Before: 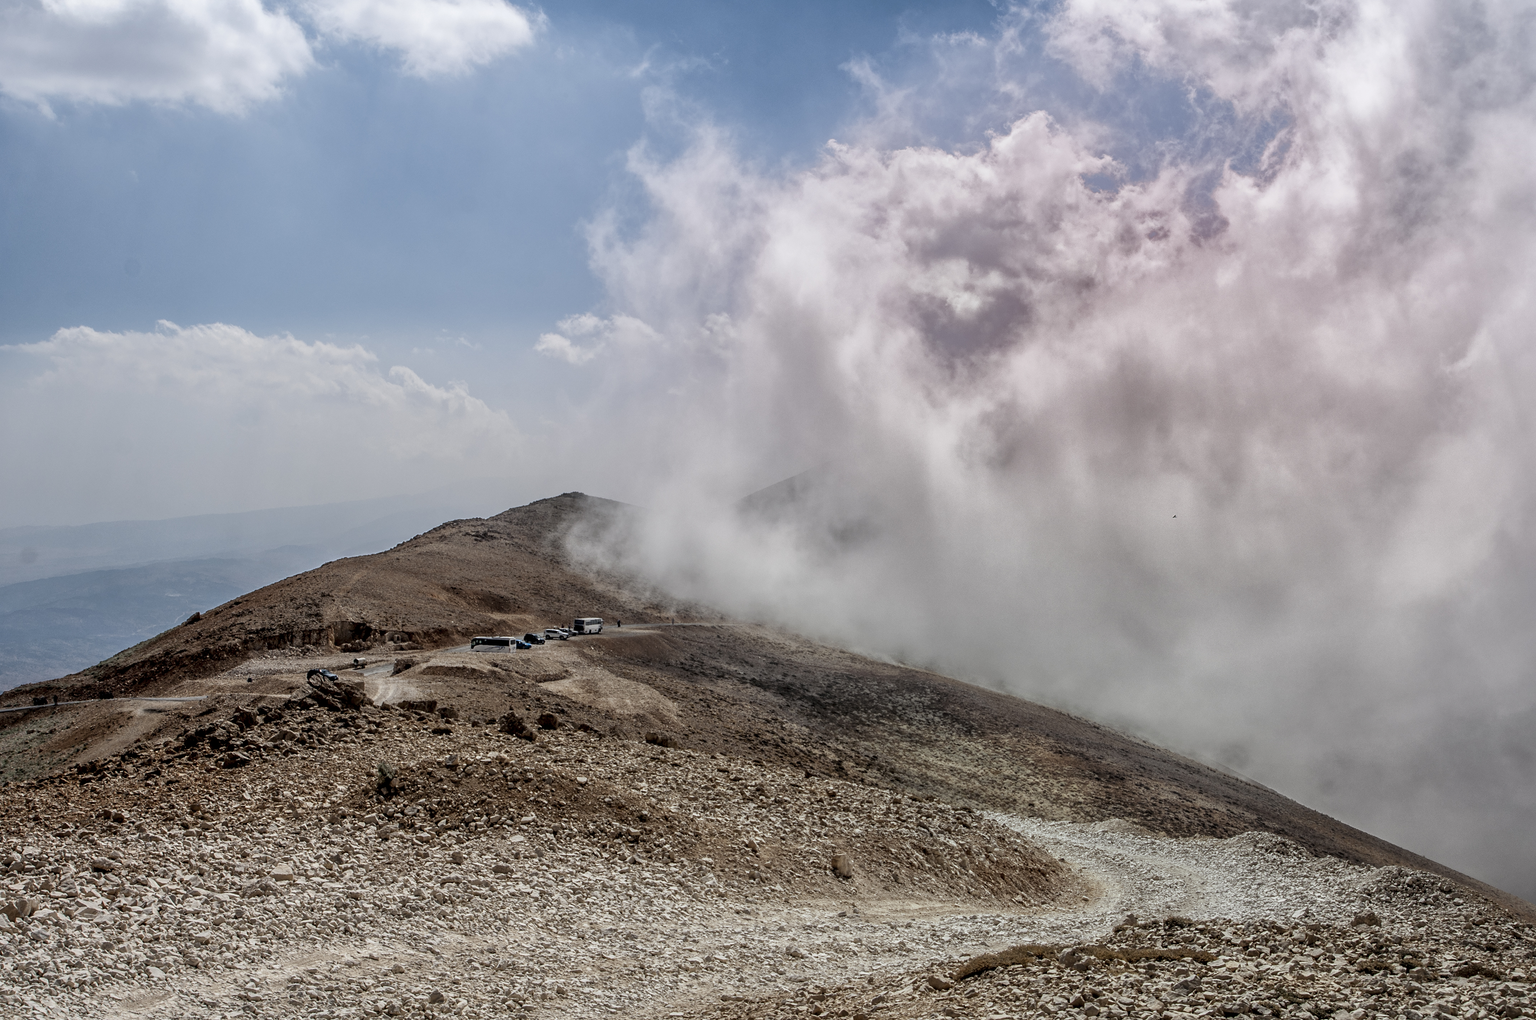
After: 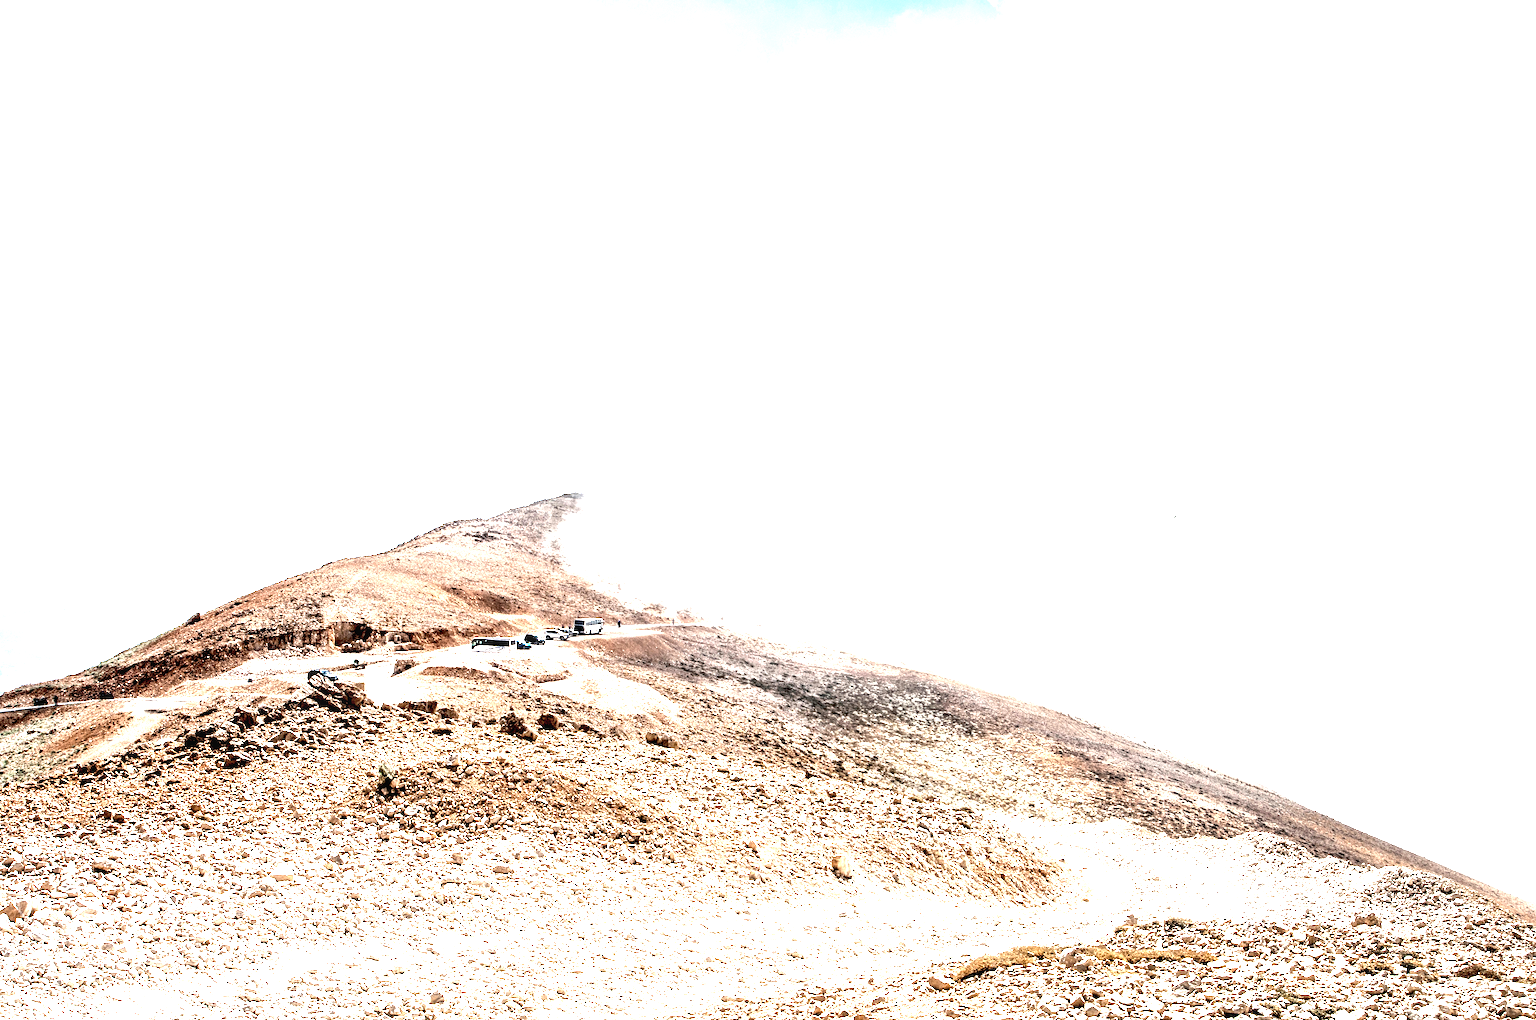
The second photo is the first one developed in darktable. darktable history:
local contrast: highlights 89%, shadows 78%
exposure: exposure 3.081 EV, compensate highlight preservation false
